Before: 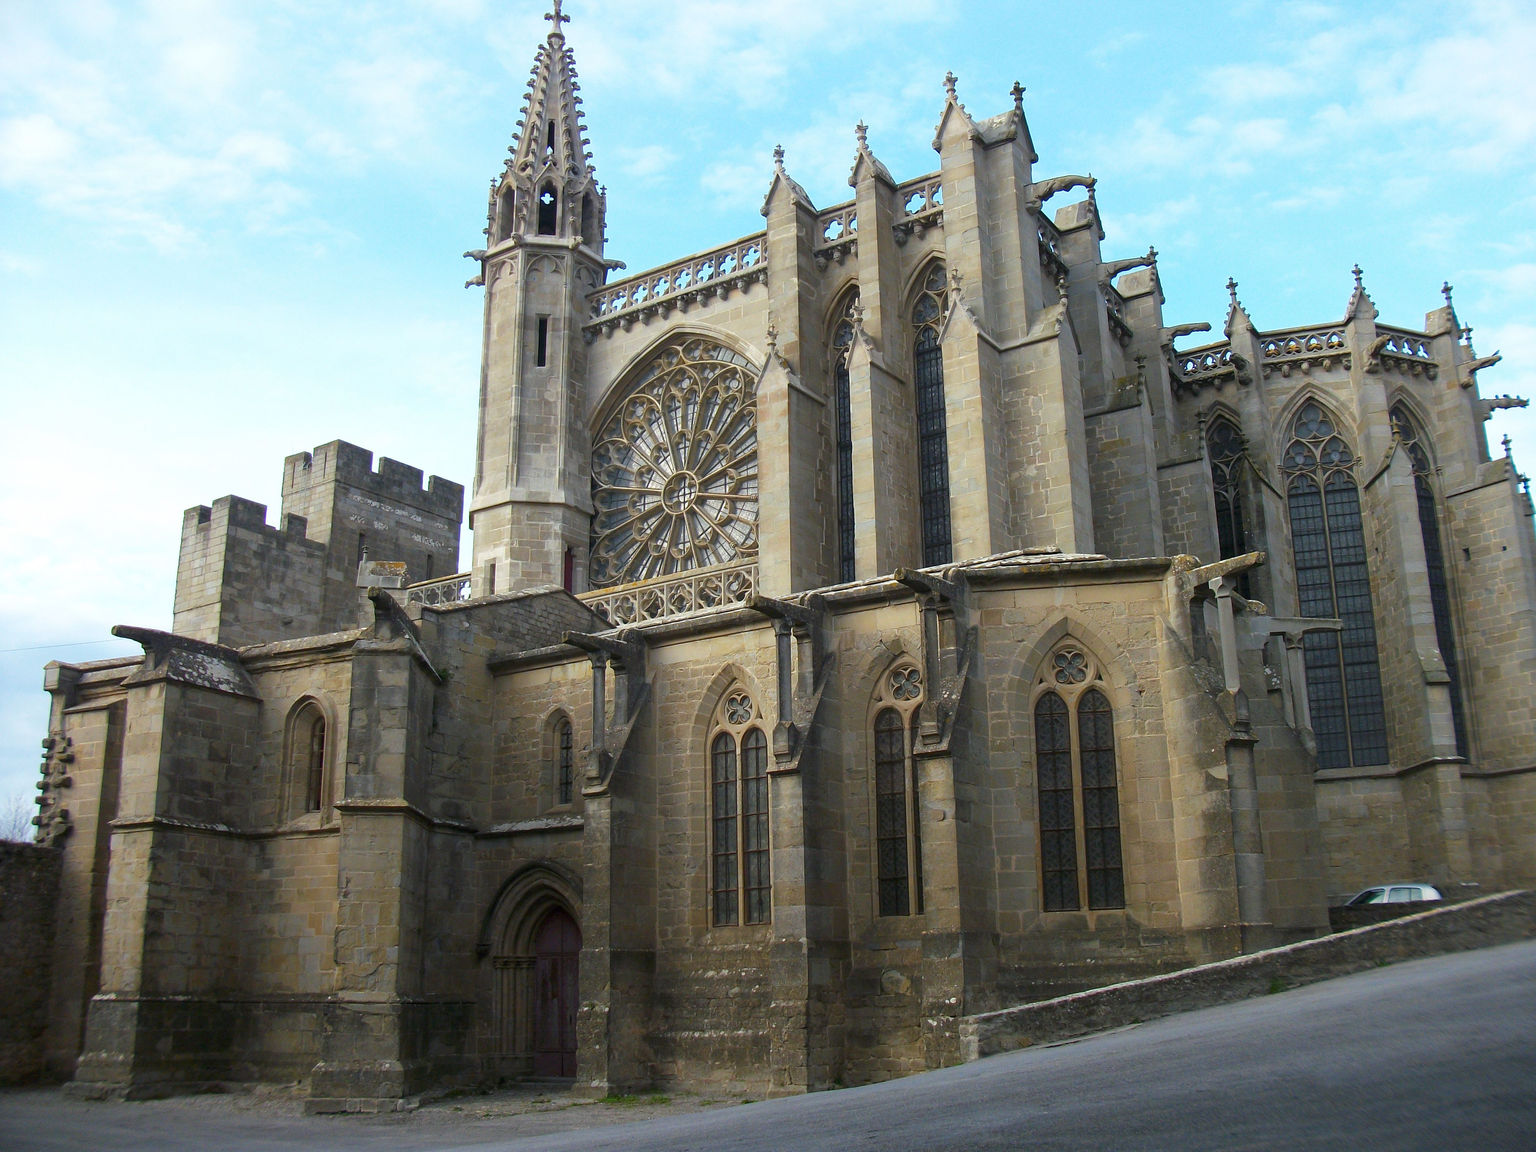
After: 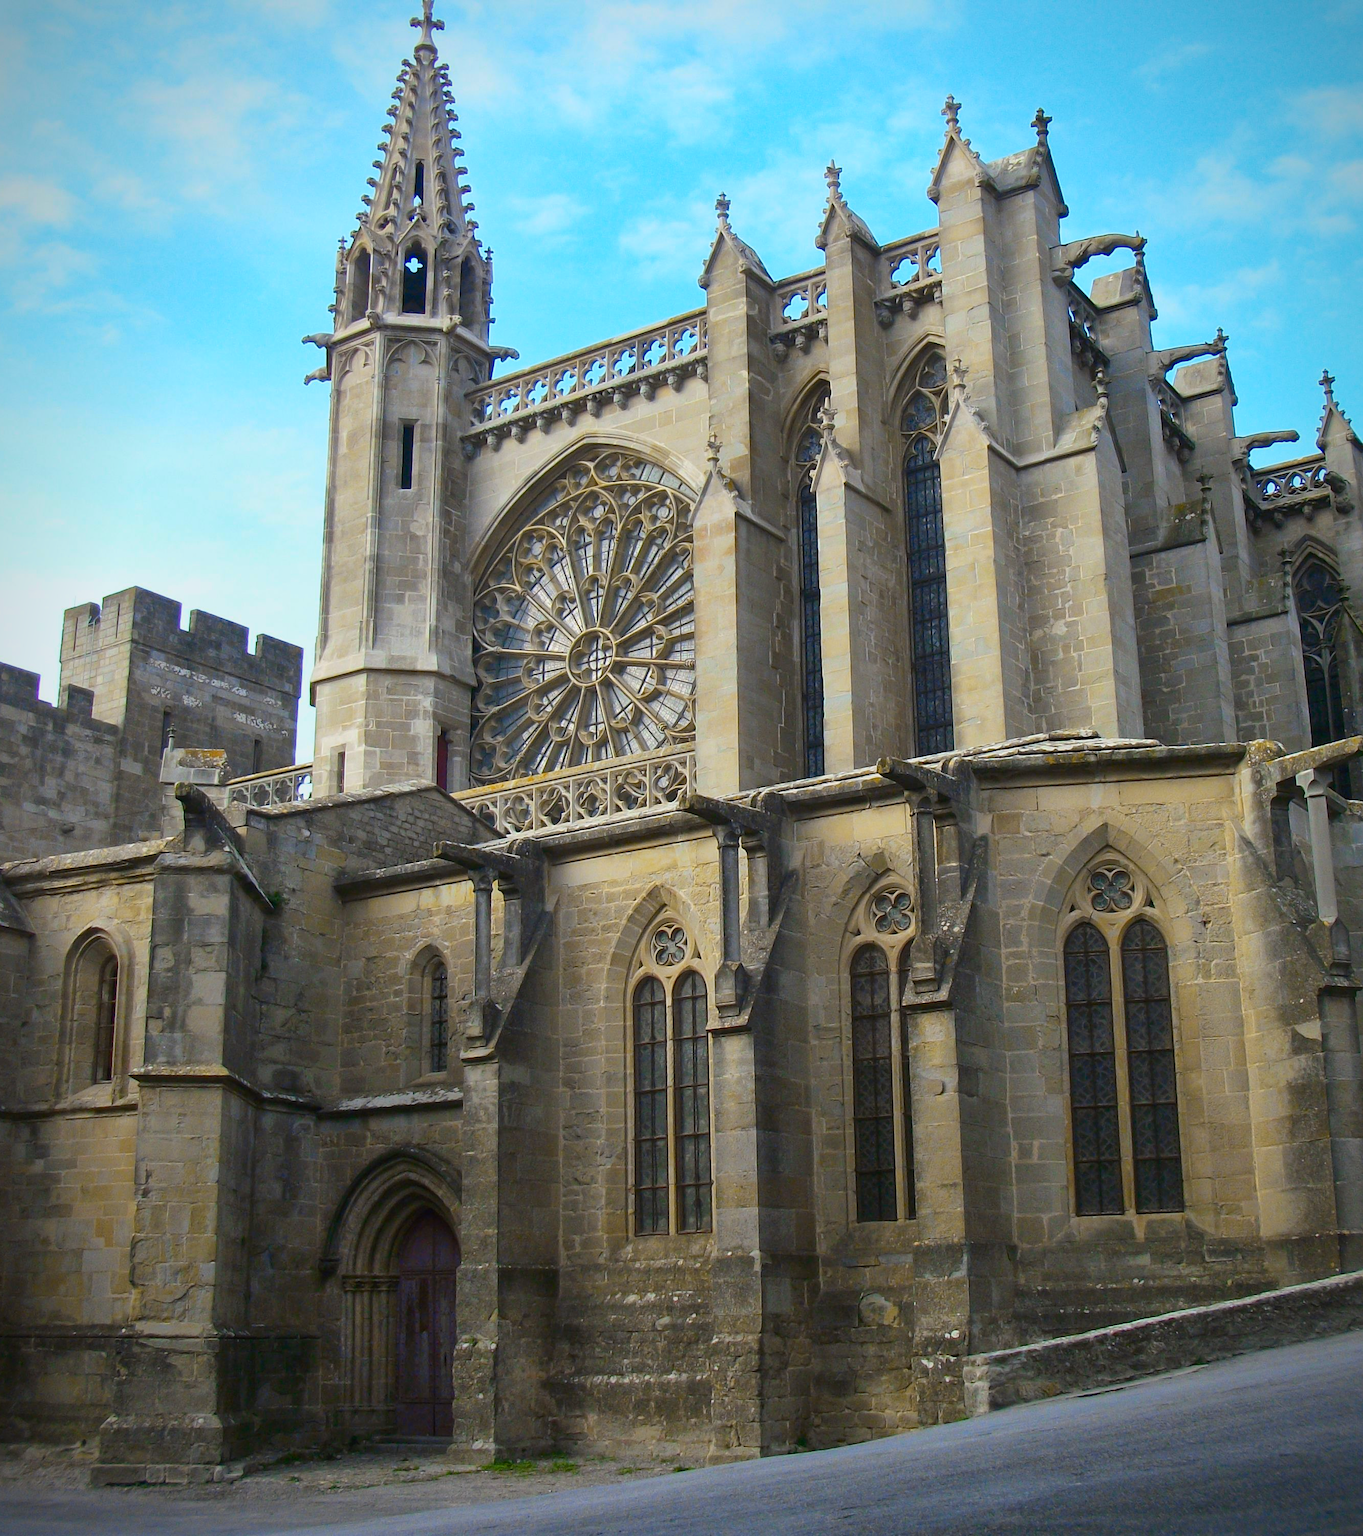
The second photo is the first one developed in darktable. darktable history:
crop: left 15.43%, right 17.757%
shadows and highlights: on, module defaults
vignetting: fall-off start 87.51%, saturation 0.001, automatic ratio true
tone curve: curves: ch0 [(0, 0.011) (0.139, 0.106) (0.295, 0.271) (0.499, 0.523) (0.739, 0.782) (0.857, 0.879) (1, 0.967)]; ch1 [(0, 0) (0.272, 0.249) (0.388, 0.385) (0.469, 0.456) (0.495, 0.497) (0.524, 0.518) (0.602, 0.623) (0.725, 0.779) (1, 1)]; ch2 [(0, 0) (0.125, 0.089) (0.353, 0.329) (0.443, 0.408) (0.502, 0.499) (0.548, 0.549) (0.608, 0.635) (1, 1)], color space Lab, independent channels, preserve colors none
